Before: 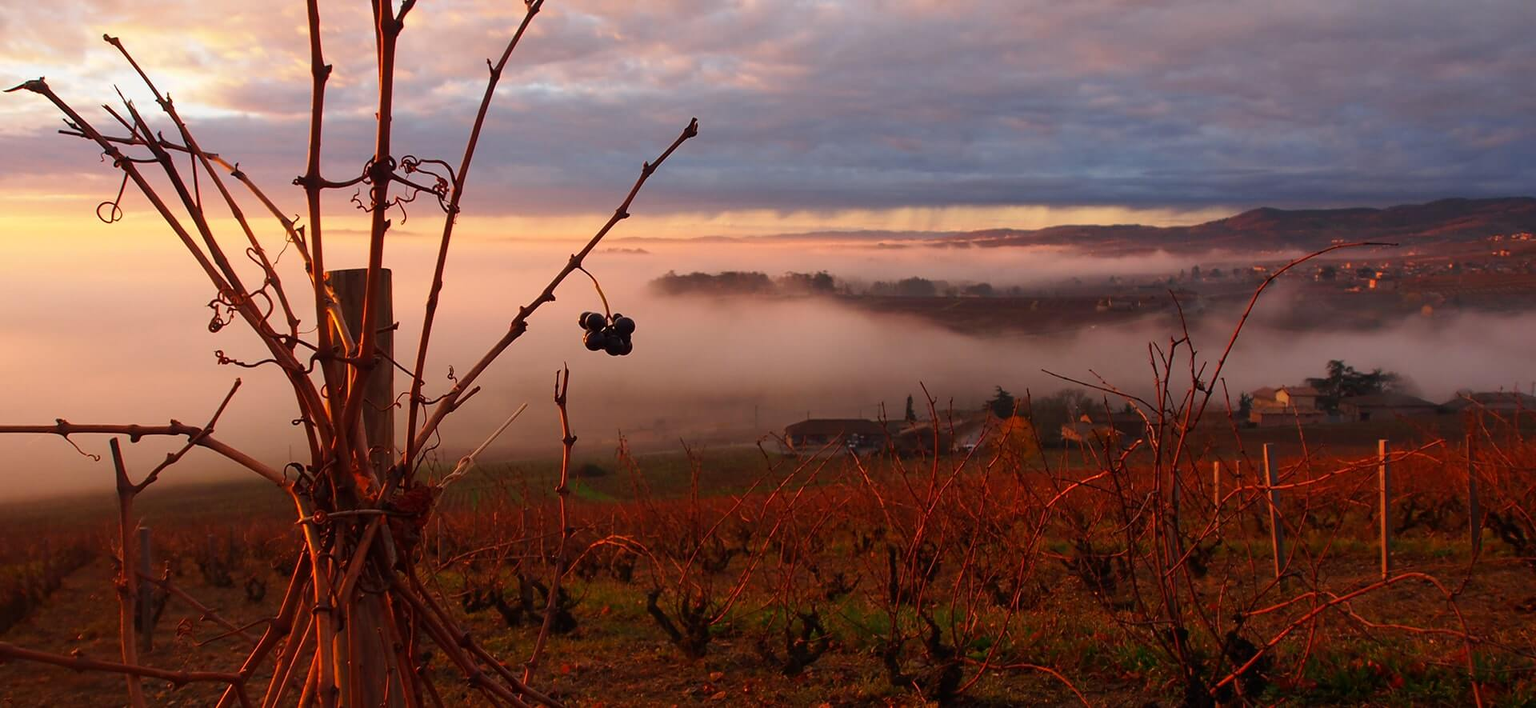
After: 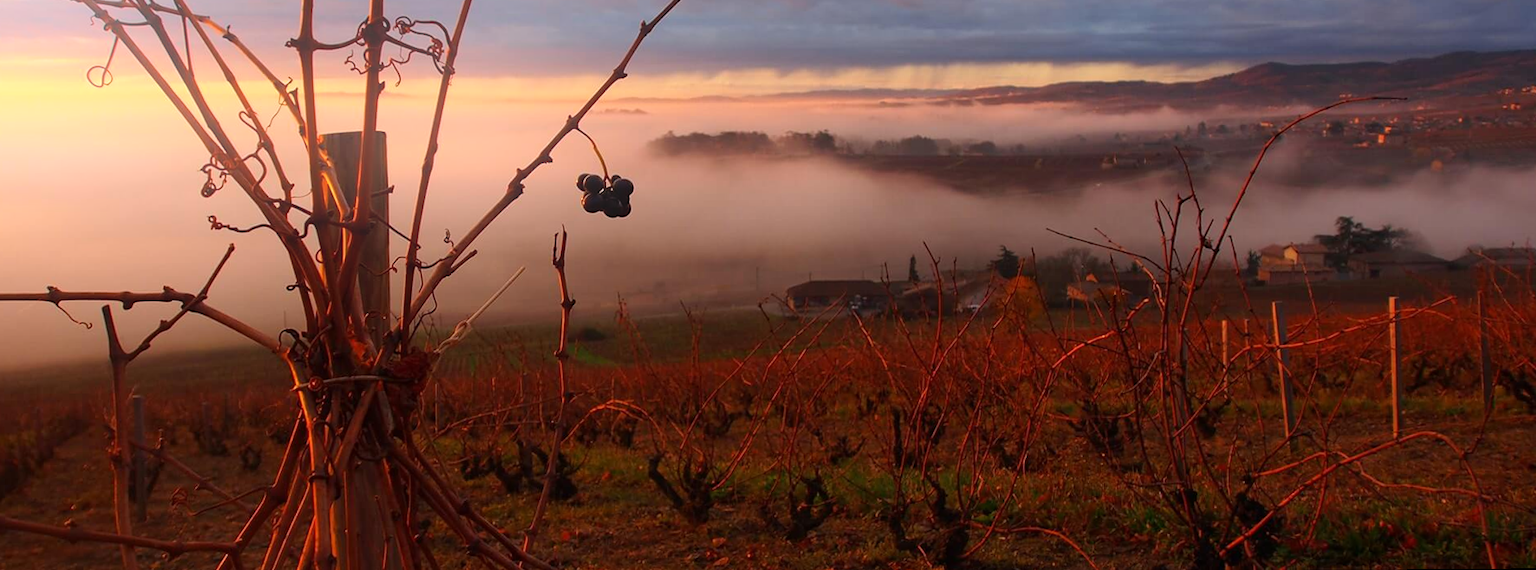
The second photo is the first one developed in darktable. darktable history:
rotate and perspective: rotation -0.45°, automatic cropping original format, crop left 0.008, crop right 0.992, crop top 0.012, crop bottom 0.988
crop and rotate: top 19.998%
bloom: on, module defaults
